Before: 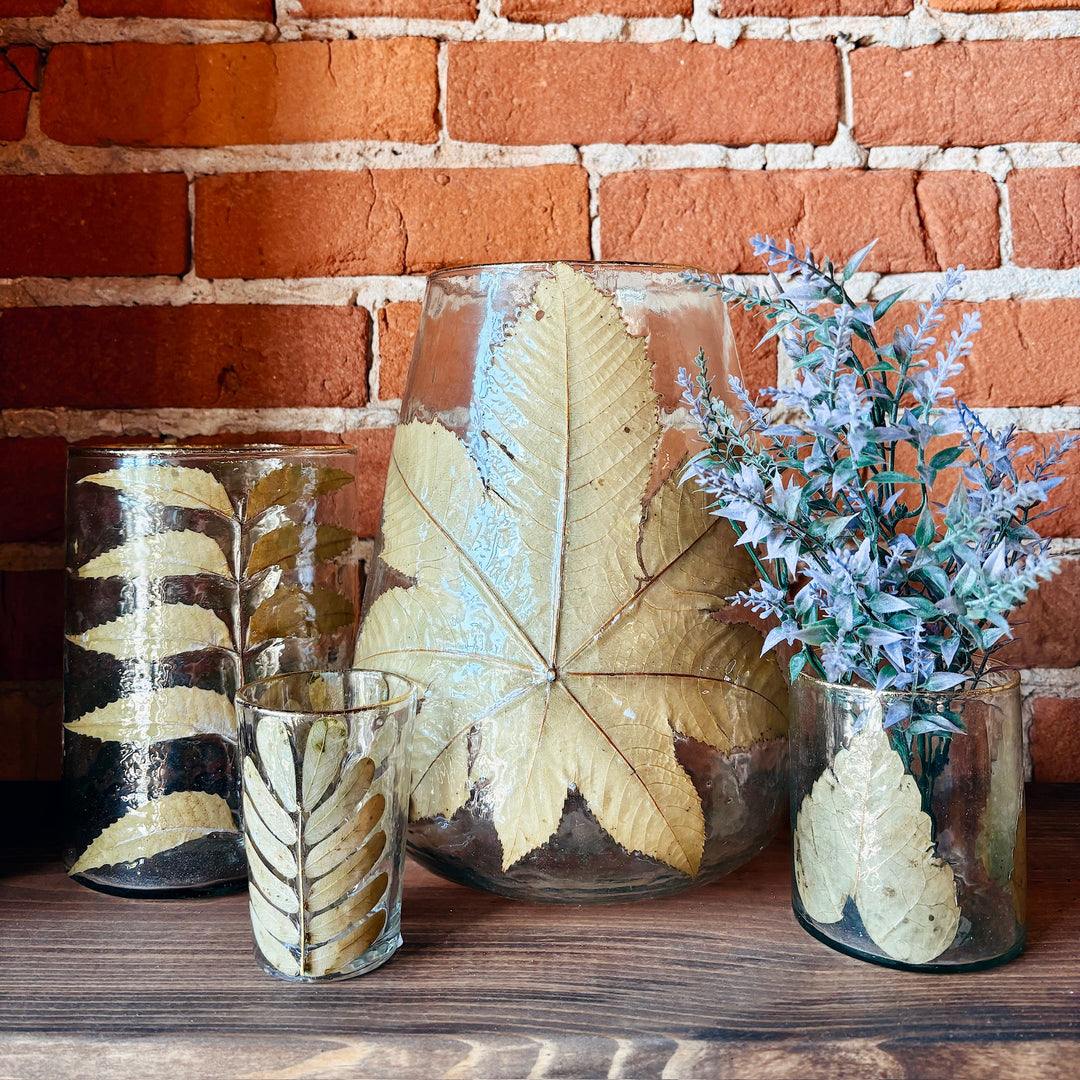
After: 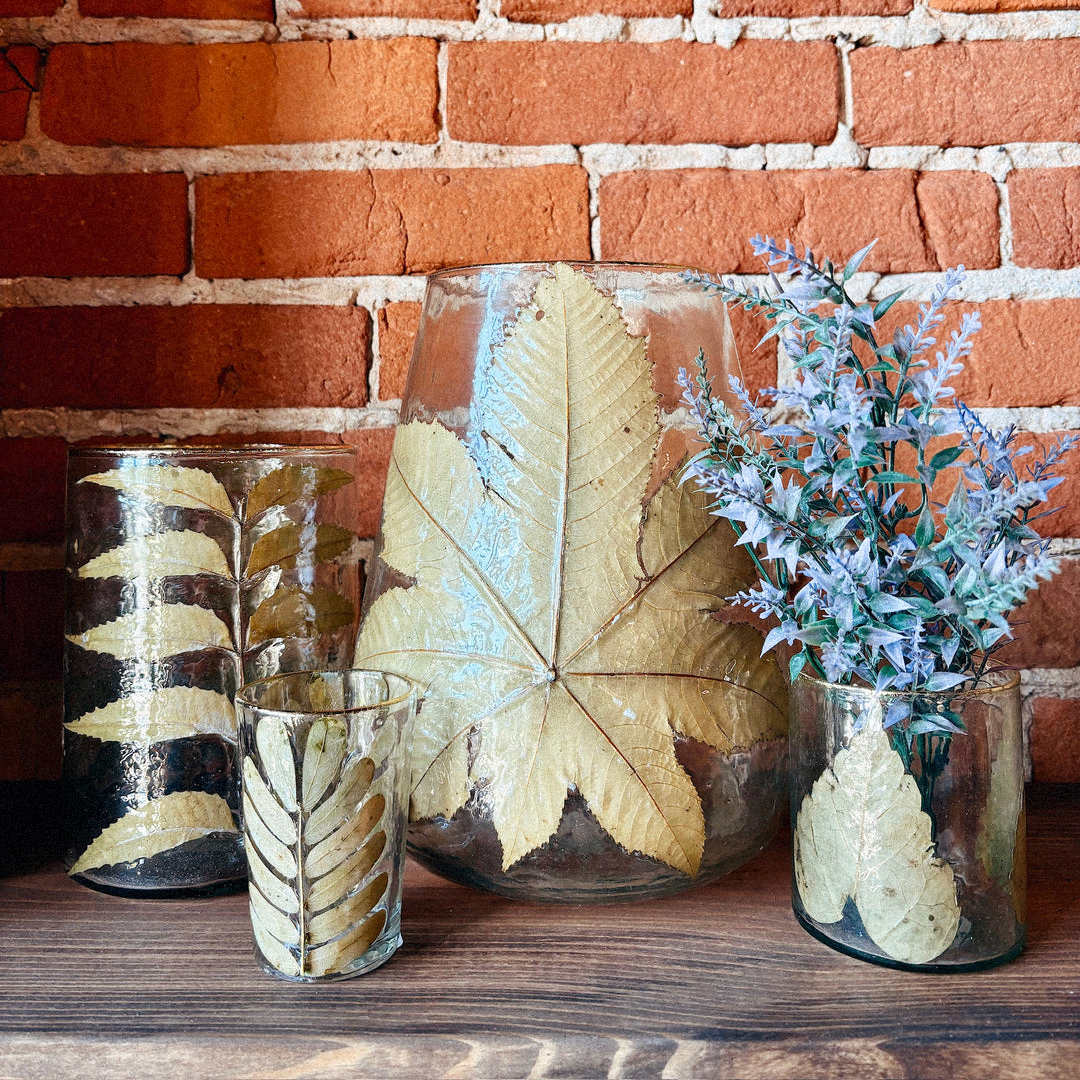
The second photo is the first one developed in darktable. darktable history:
tone equalizer: on, module defaults
grain: mid-tones bias 0%
